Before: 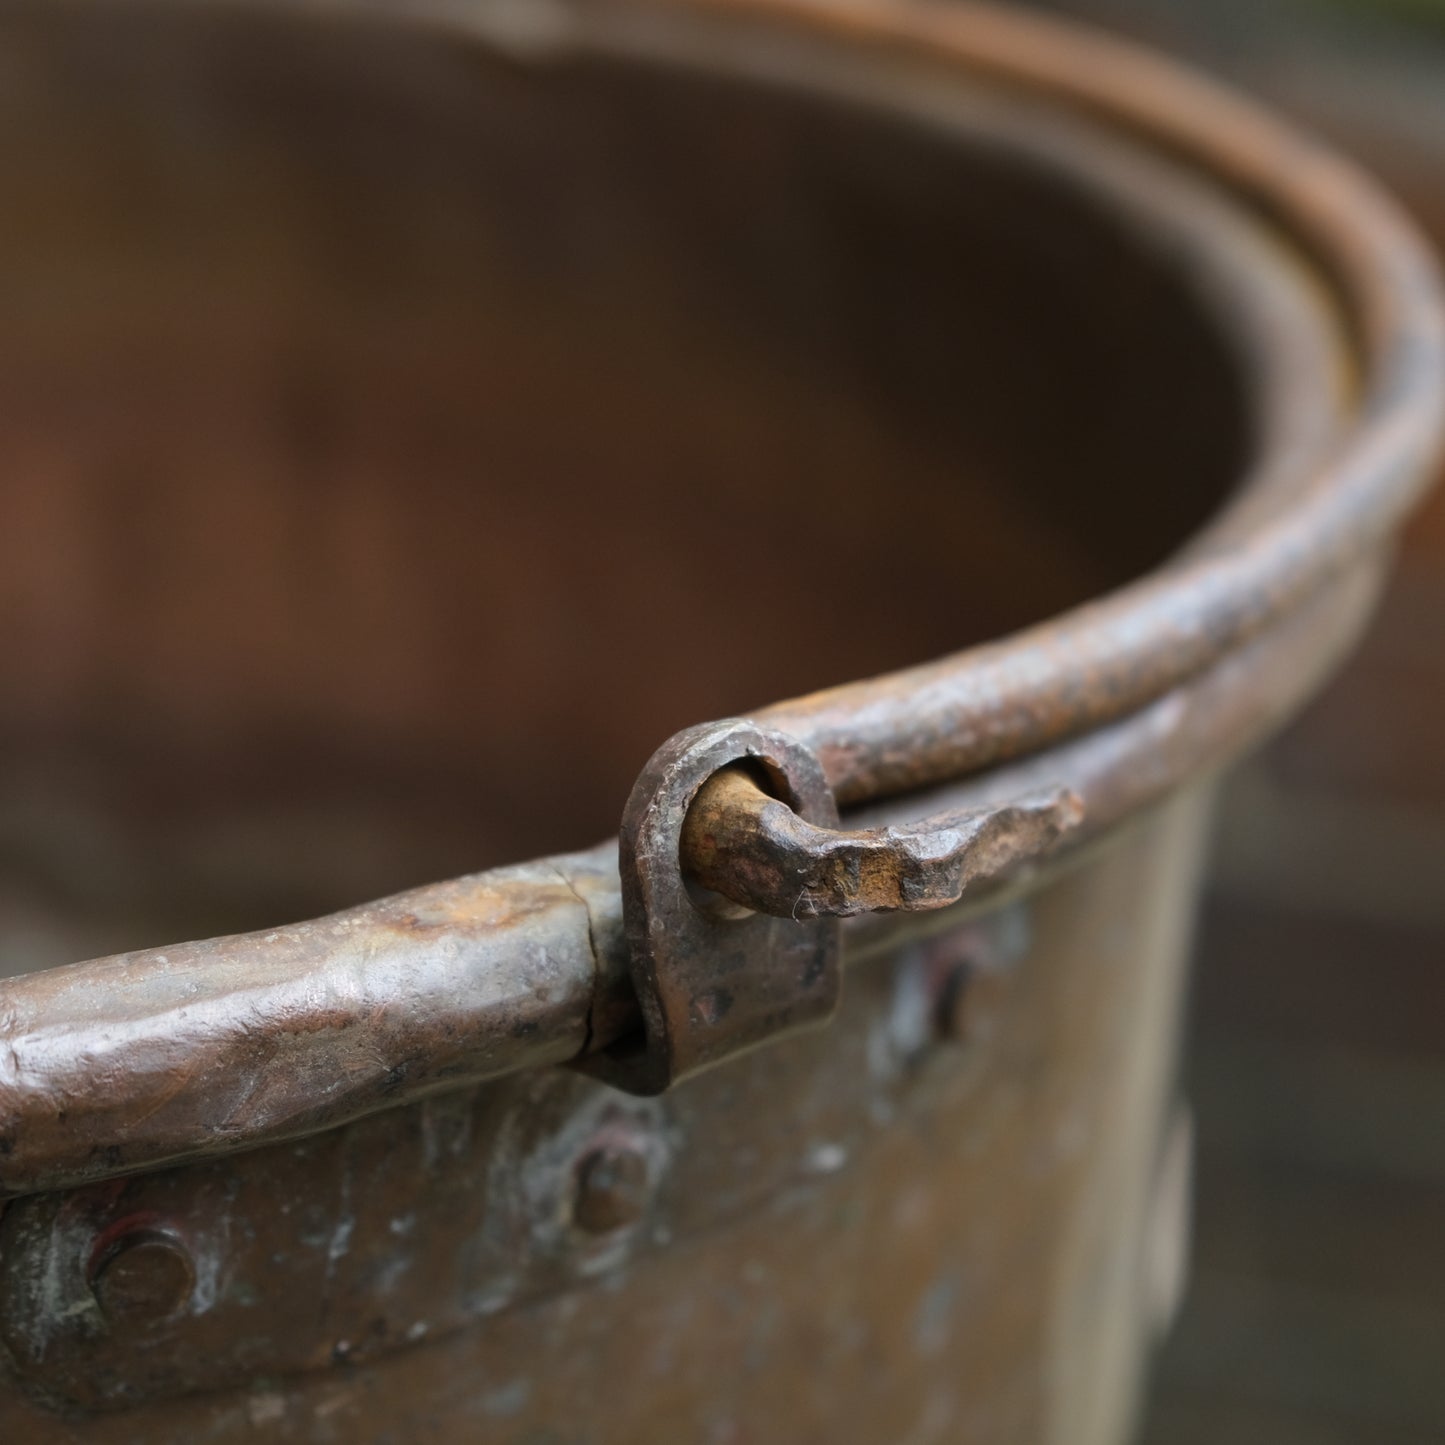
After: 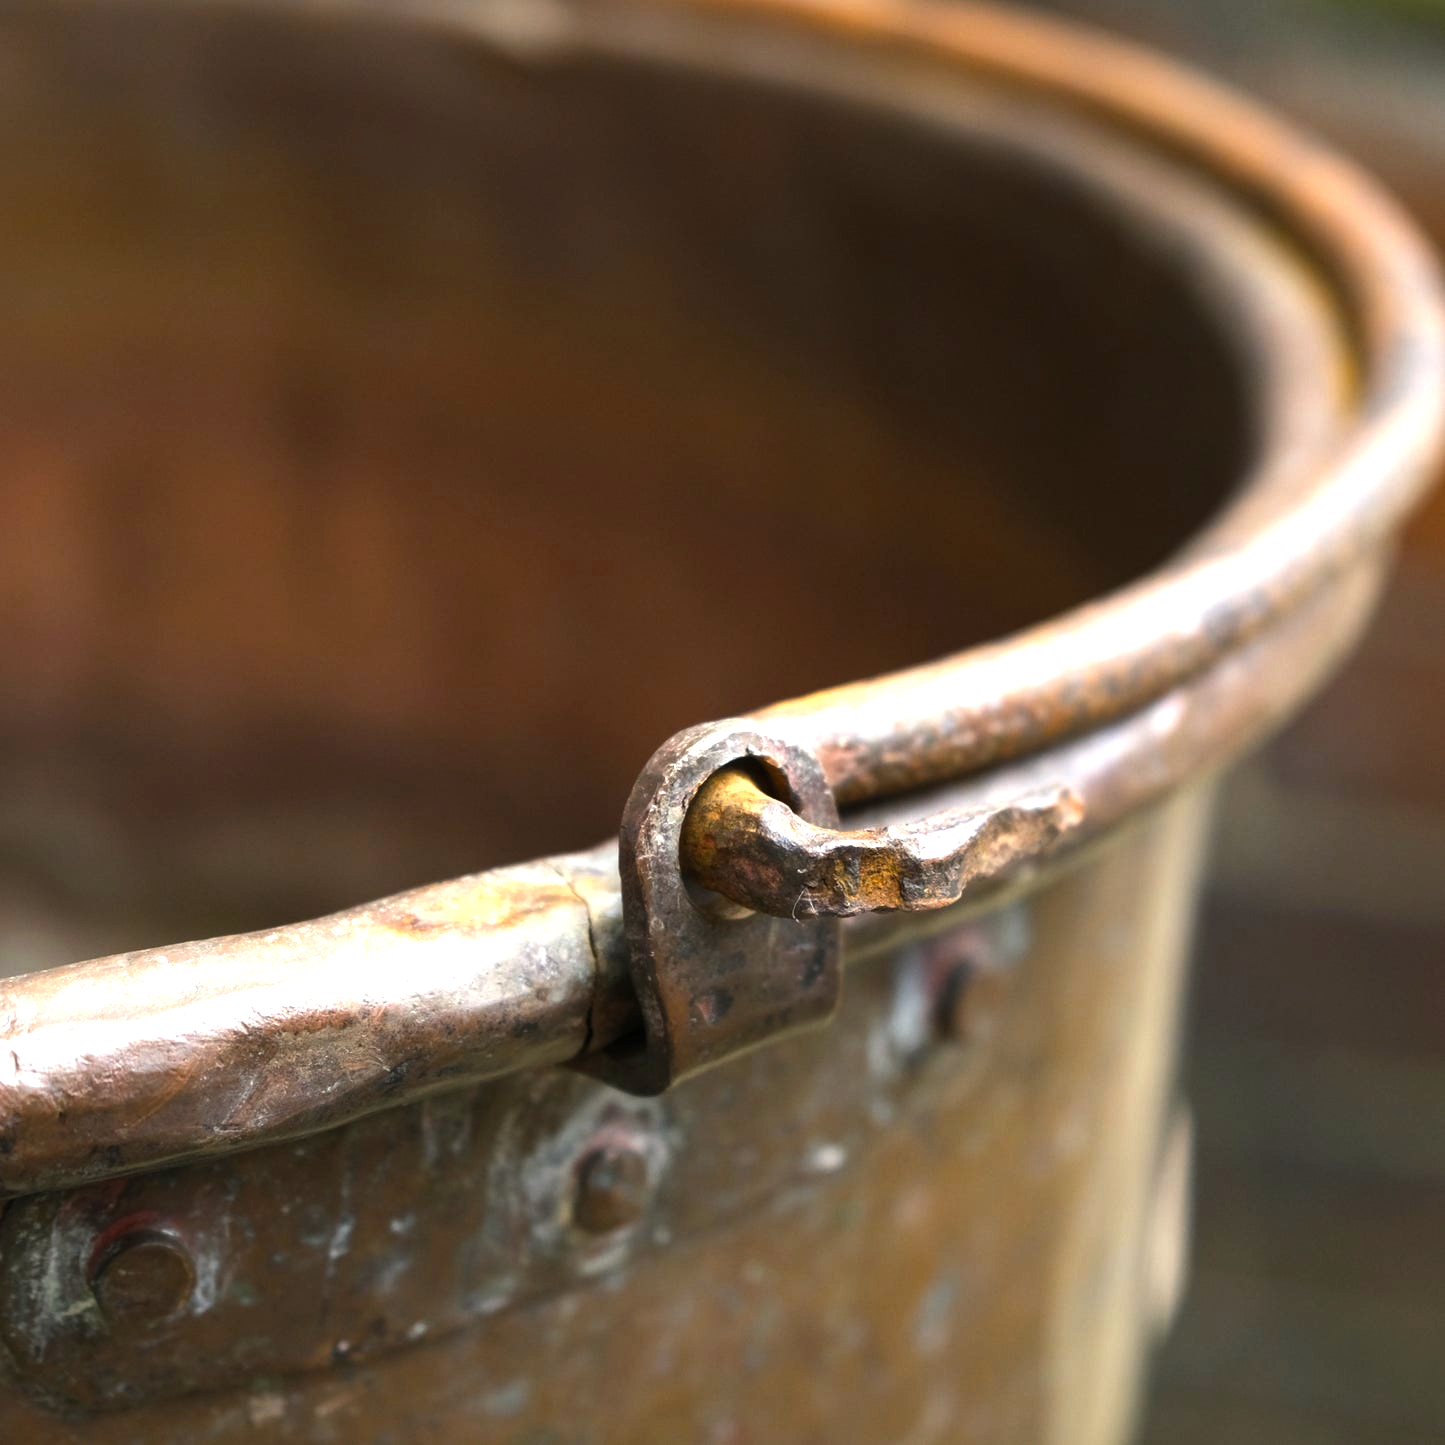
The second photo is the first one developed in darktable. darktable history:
color balance rgb: highlights gain › chroma 2.042%, highlights gain › hue 71.41°, perceptual saturation grading › global saturation 30.56%, perceptual brilliance grading › highlights 16.035%, perceptual brilliance grading › shadows -14.422%
exposure: exposure 0.739 EV, compensate highlight preservation false
